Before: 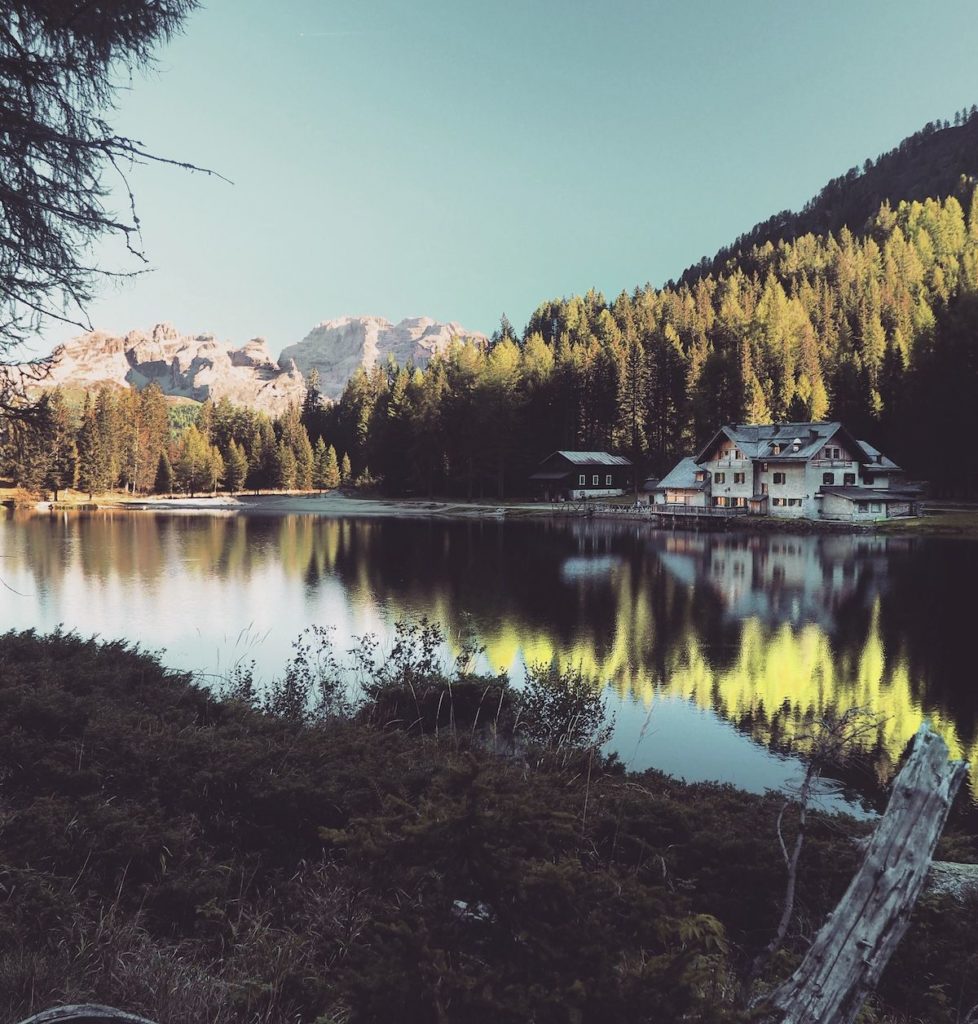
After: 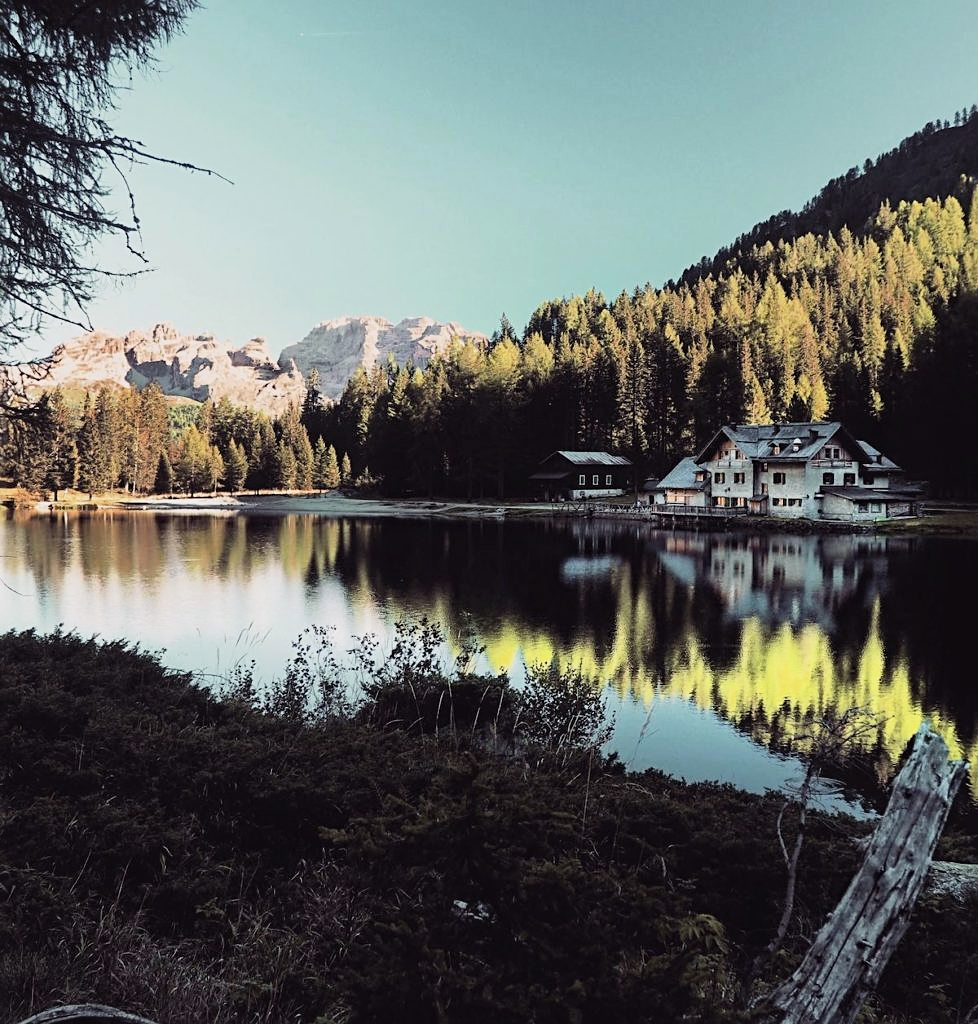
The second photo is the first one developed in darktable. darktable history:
haze removal: compatibility mode true, adaptive false
sharpen: radius 2.529, amount 0.323
filmic rgb: black relative exposure -8.07 EV, white relative exposure 3 EV, hardness 5.35, contrast 1.25
